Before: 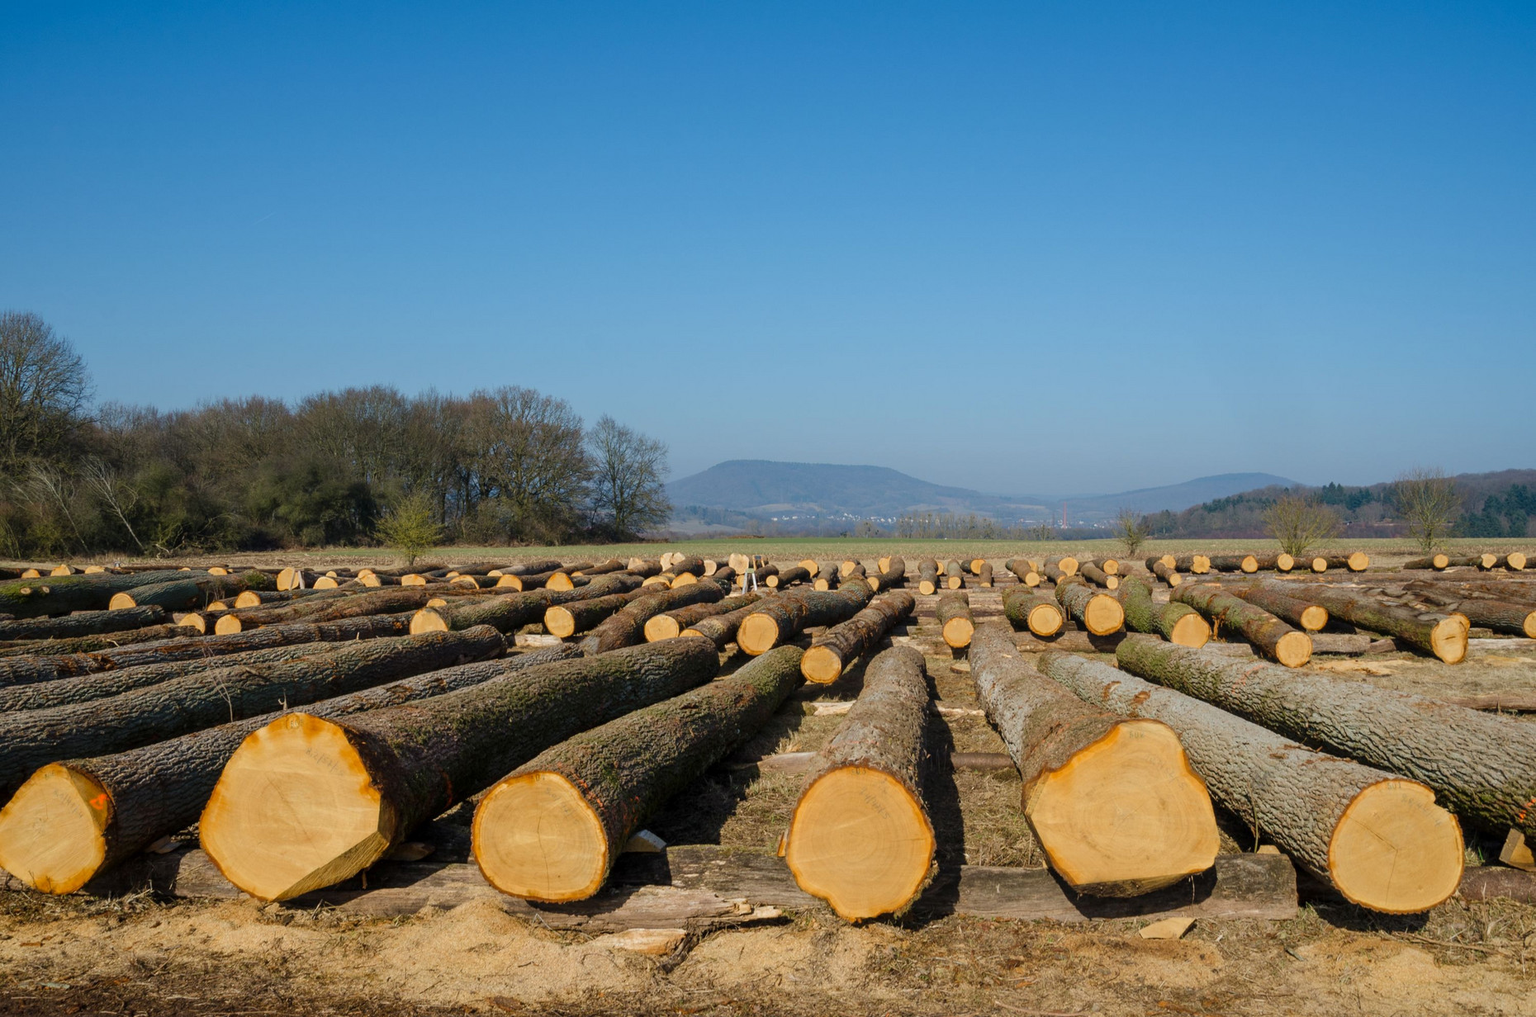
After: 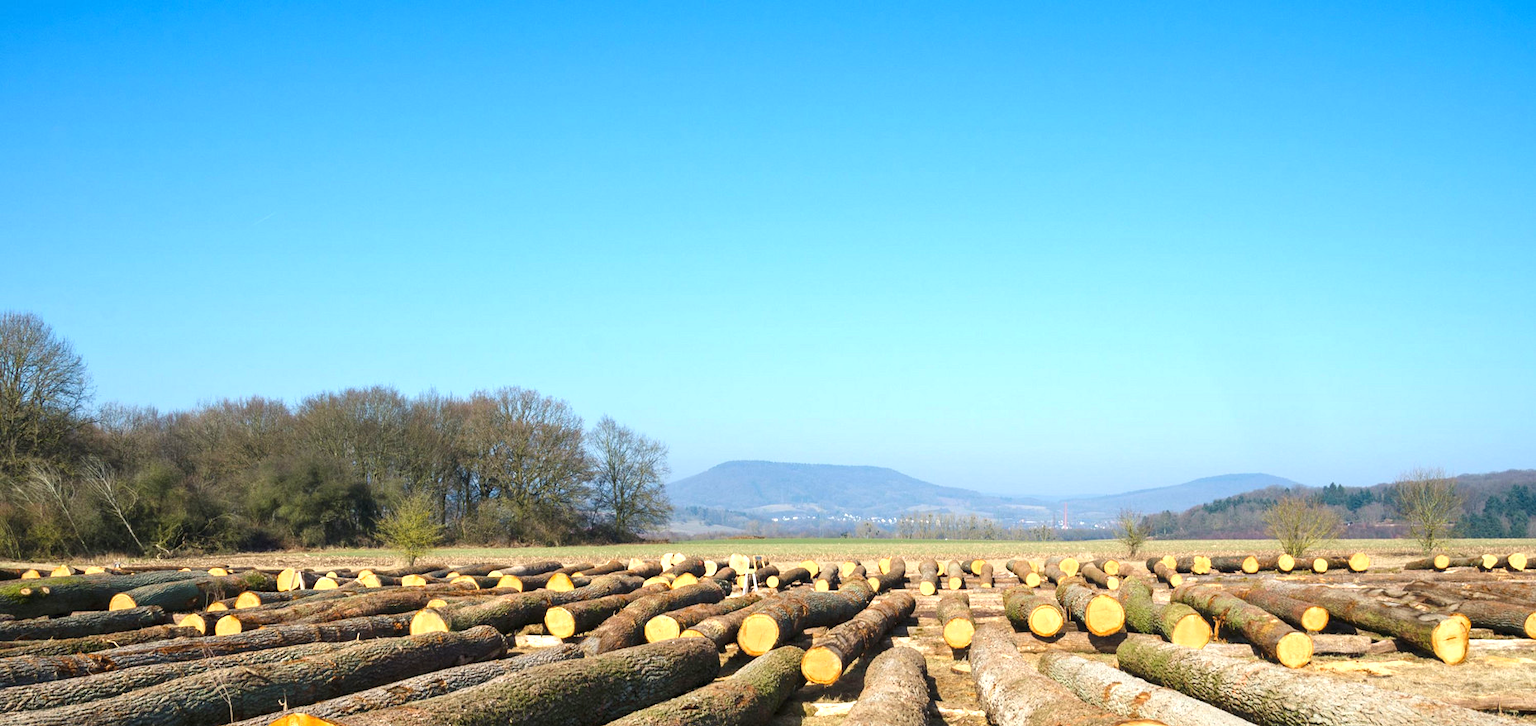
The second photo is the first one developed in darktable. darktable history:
crop: bottom 28.576%
exposure: black level correction 0, exposure 1.2 EV, compensate exposure bias true, compensate highlight preservation false
